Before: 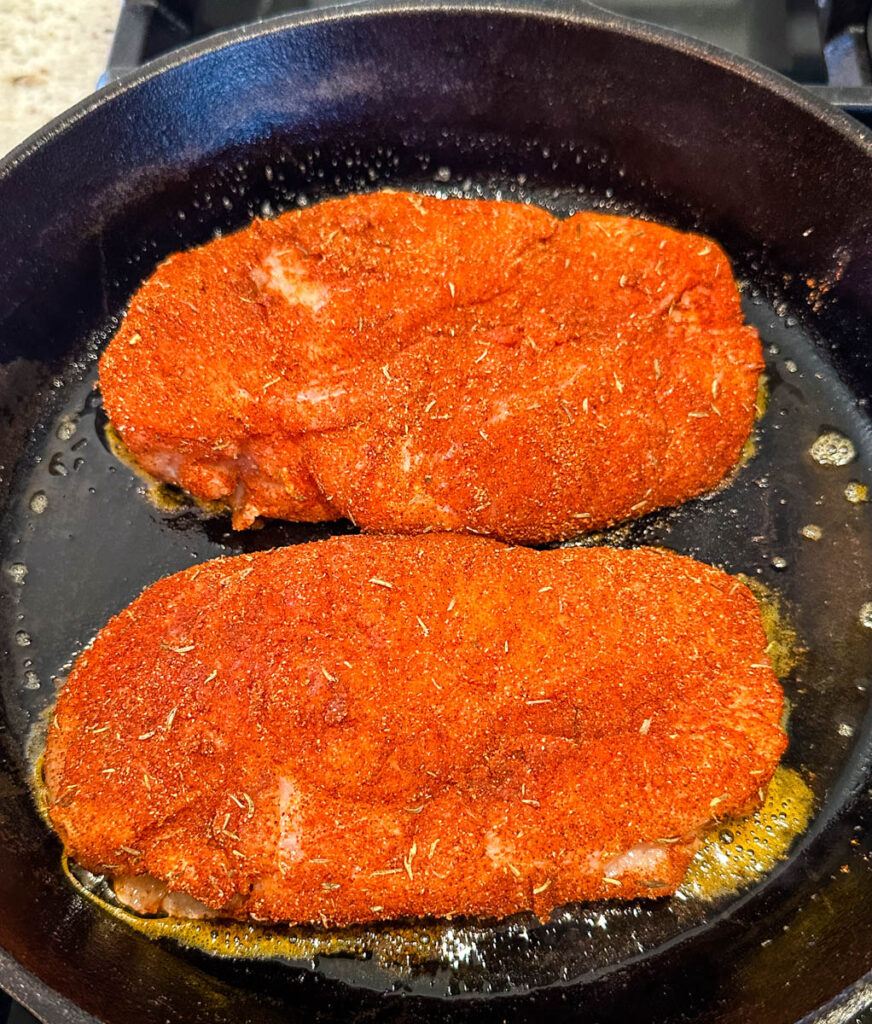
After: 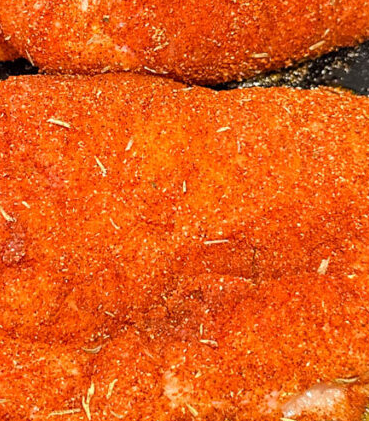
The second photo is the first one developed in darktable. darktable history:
crop: left 36.963%, top 44.972%, right 20.662%, bottom 13.865%
